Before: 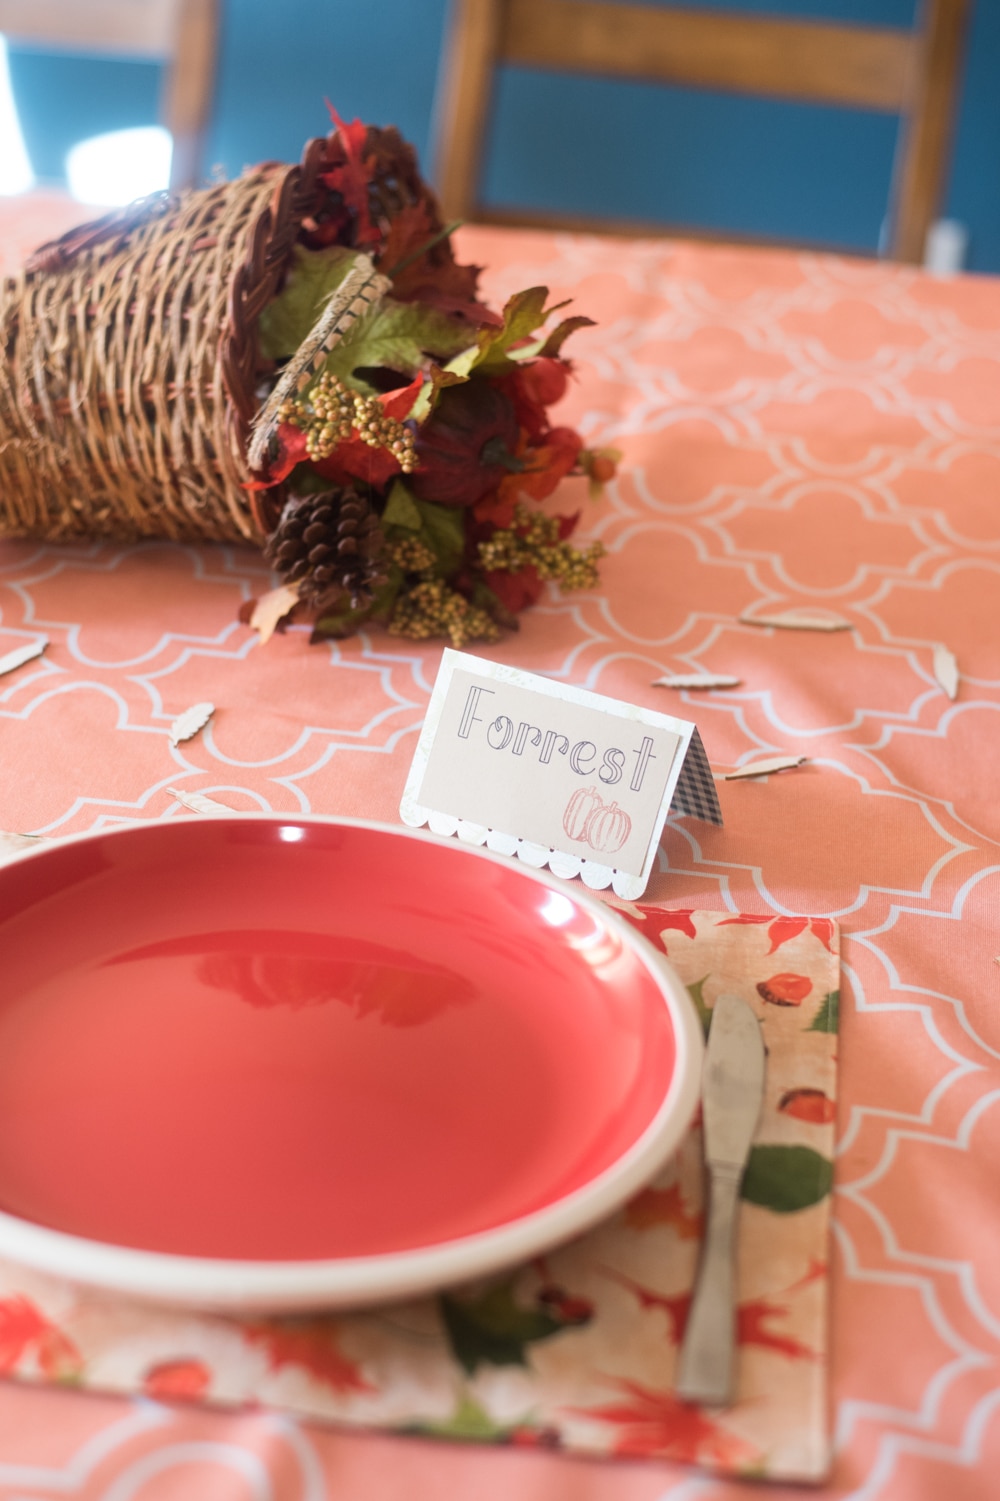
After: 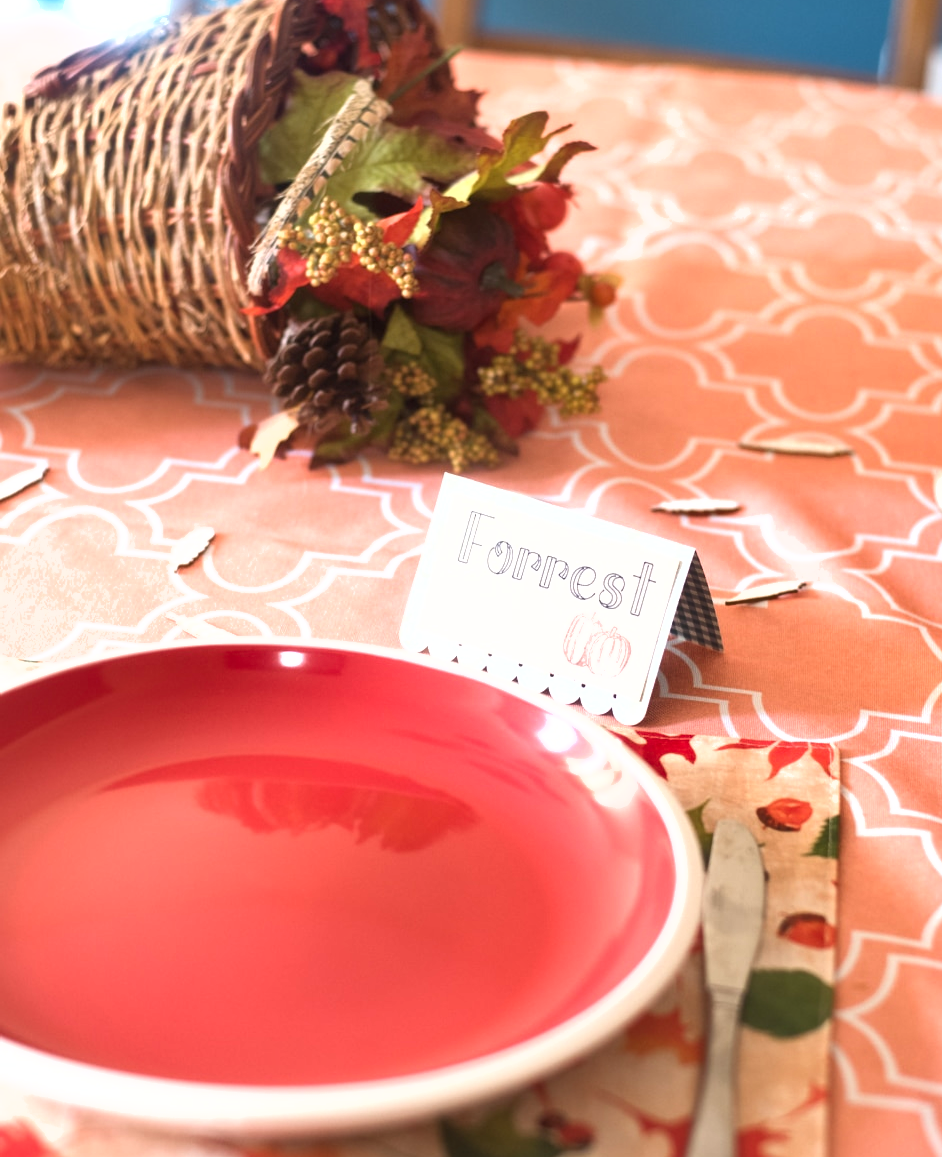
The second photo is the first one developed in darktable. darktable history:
crop and rotate: angle 0.03°, top 11.643%, right 5.651%, bottom 11.189%
shadows and highlights: low approximation 0.01, soften with gaussian
tone equalizer: -8 EV -1.84 EV, -7 EV -1.16 EV, -6 EV -1.62 EV, smoothing diameter 25%, edges refinement/feathering 10, preserve details guided filter
exposure: black level correction 0, exposure 0.7 EV, compensate exposure bias true, compensate highlight preservation false
color correction: saturation 0.99
